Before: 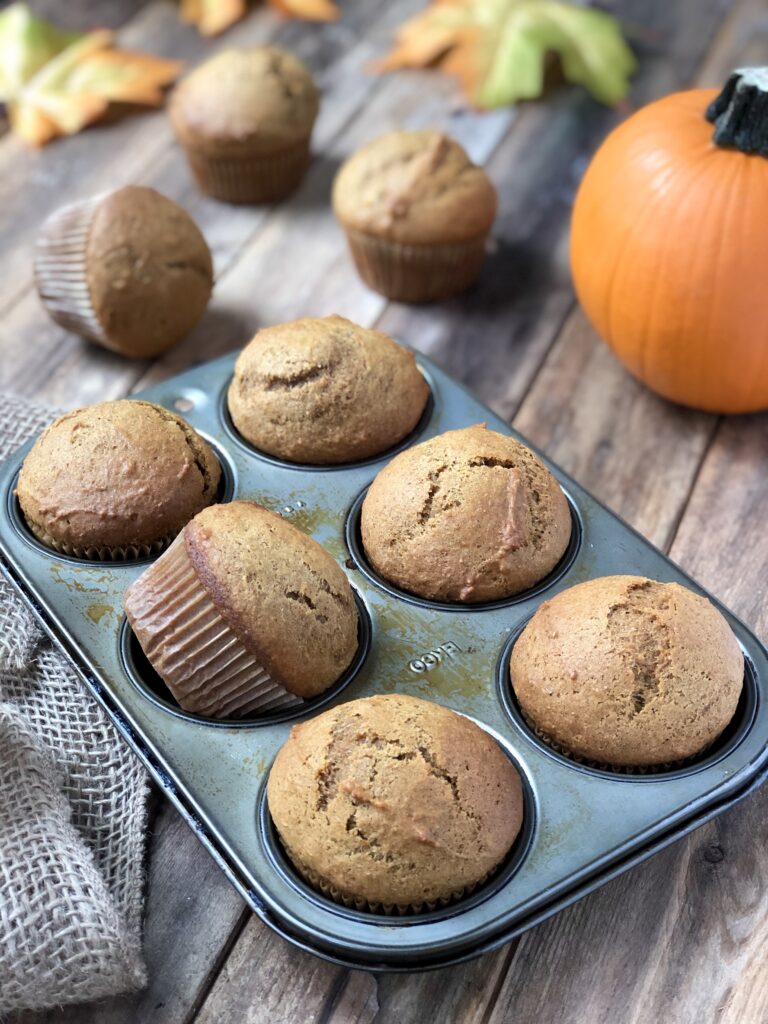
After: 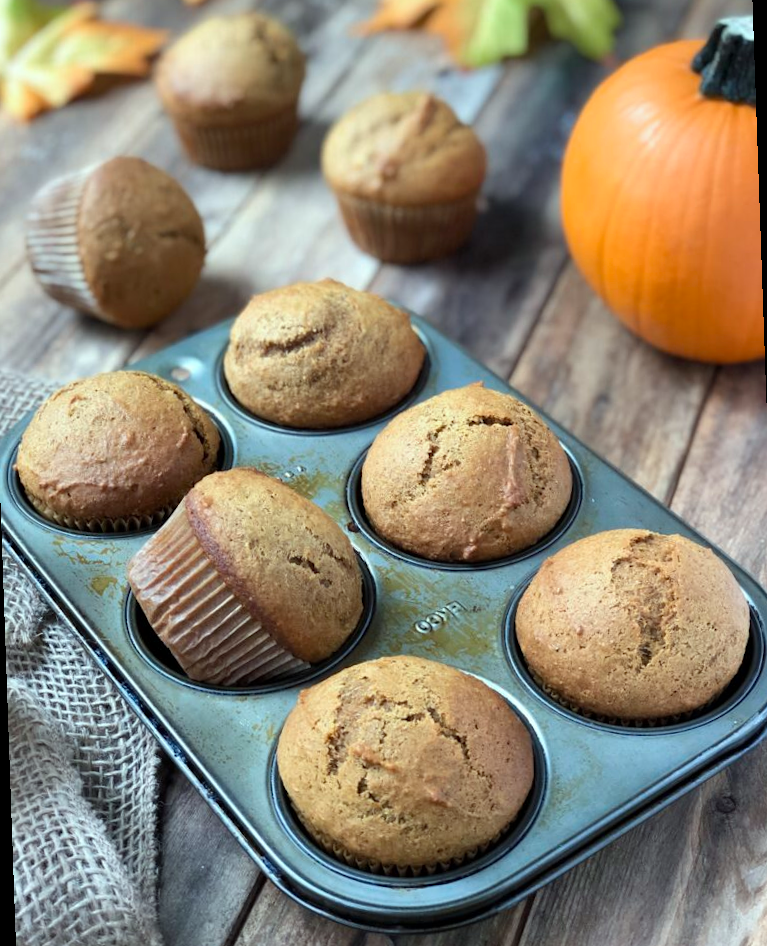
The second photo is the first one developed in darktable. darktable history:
crop and rotate: left 0.126%
color correction: highlights a* -6.69, highlights b* 0.49
rotate and perspective: rotation -2°, crop left 0.022, crop right 0.978, crop top 0.049, crop bottom 0.951
